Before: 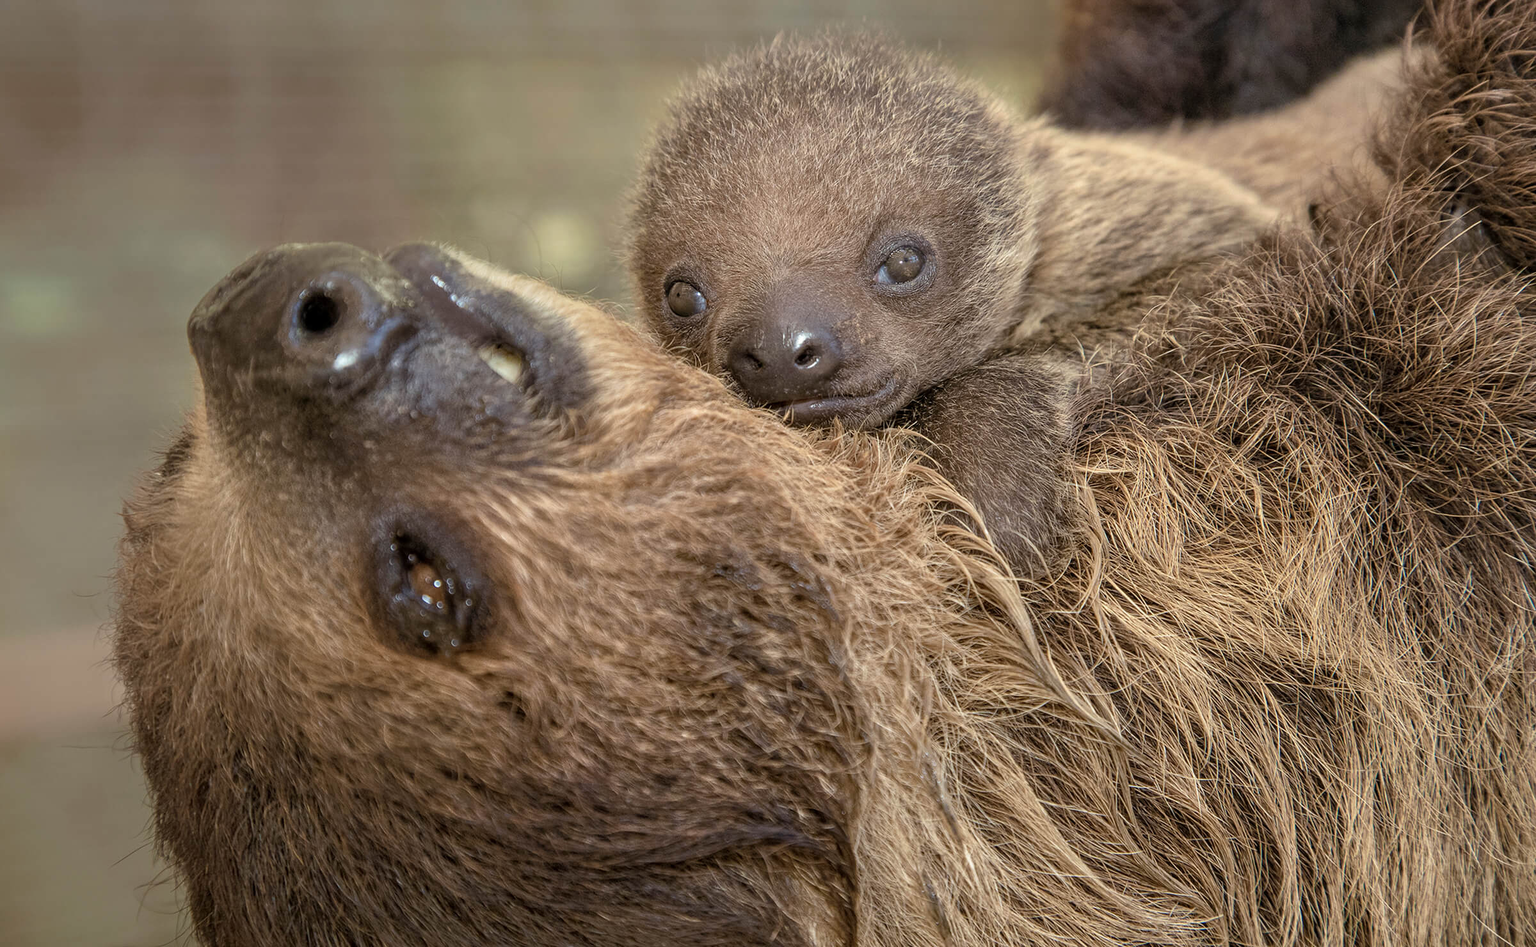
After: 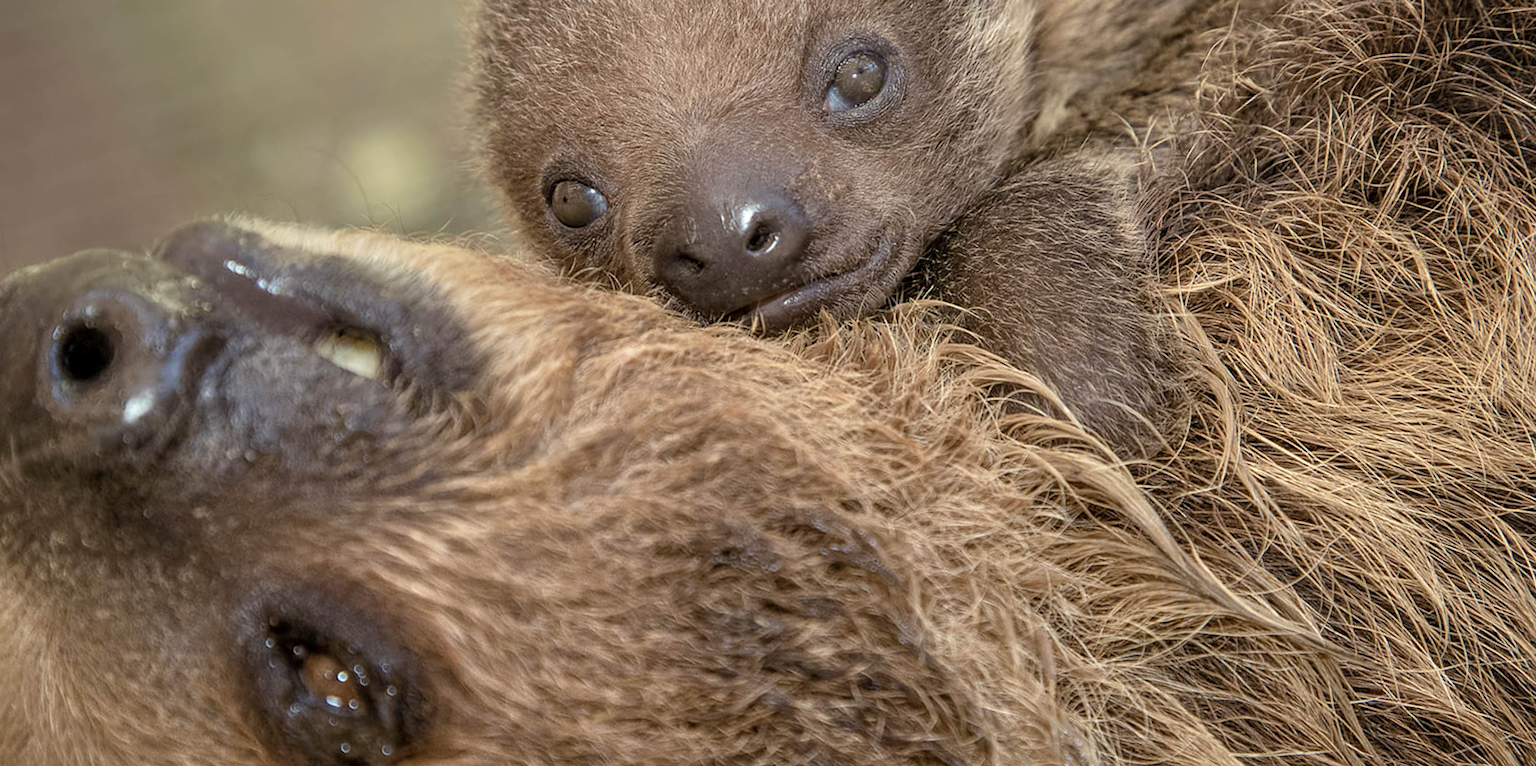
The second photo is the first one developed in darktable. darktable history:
rotate and perspective: rotation -14.8°, crop left 0.1, crop right 0.903, crop top 0.25, crop bottom 0.748
crop: left 11.225%, top 5.381%, right 9.565%, bottom 10.314%
